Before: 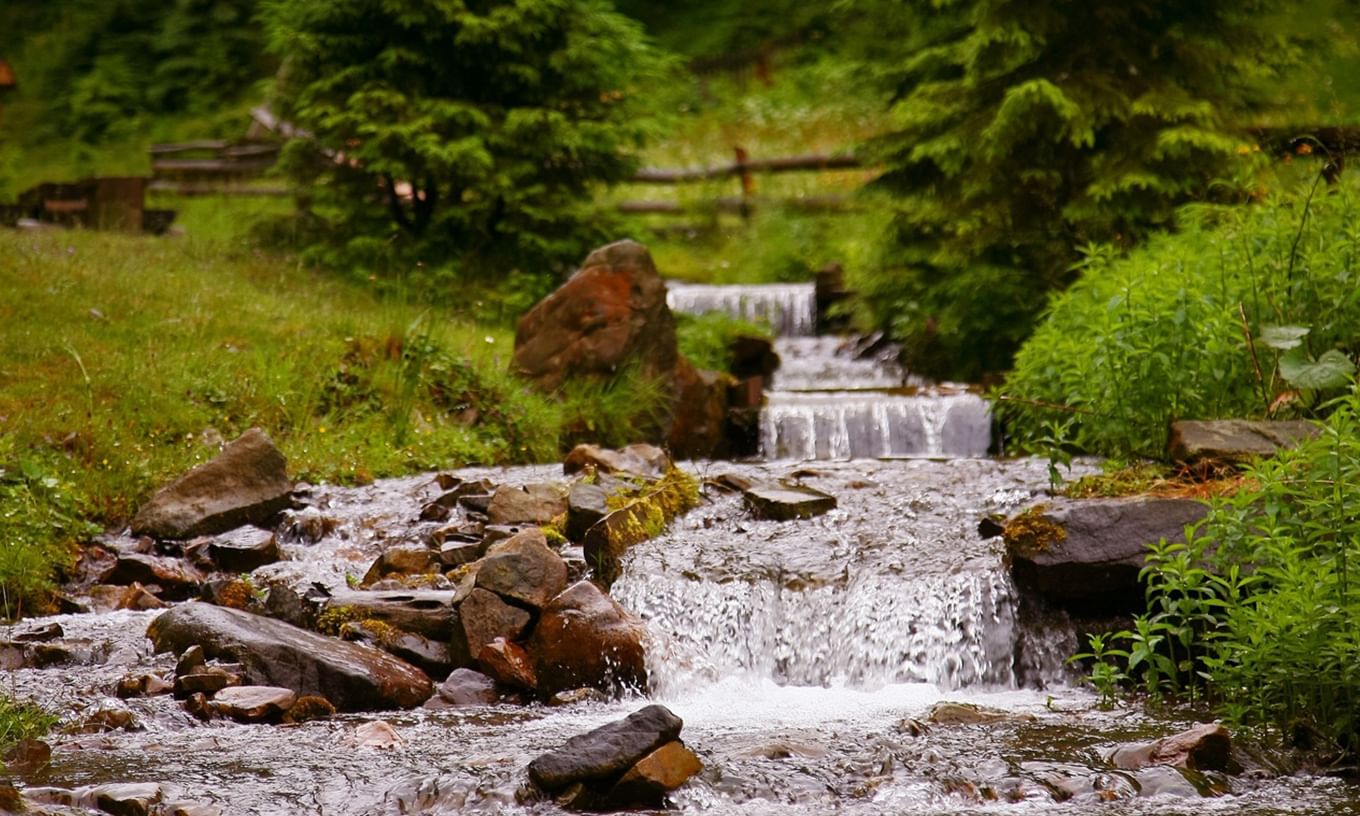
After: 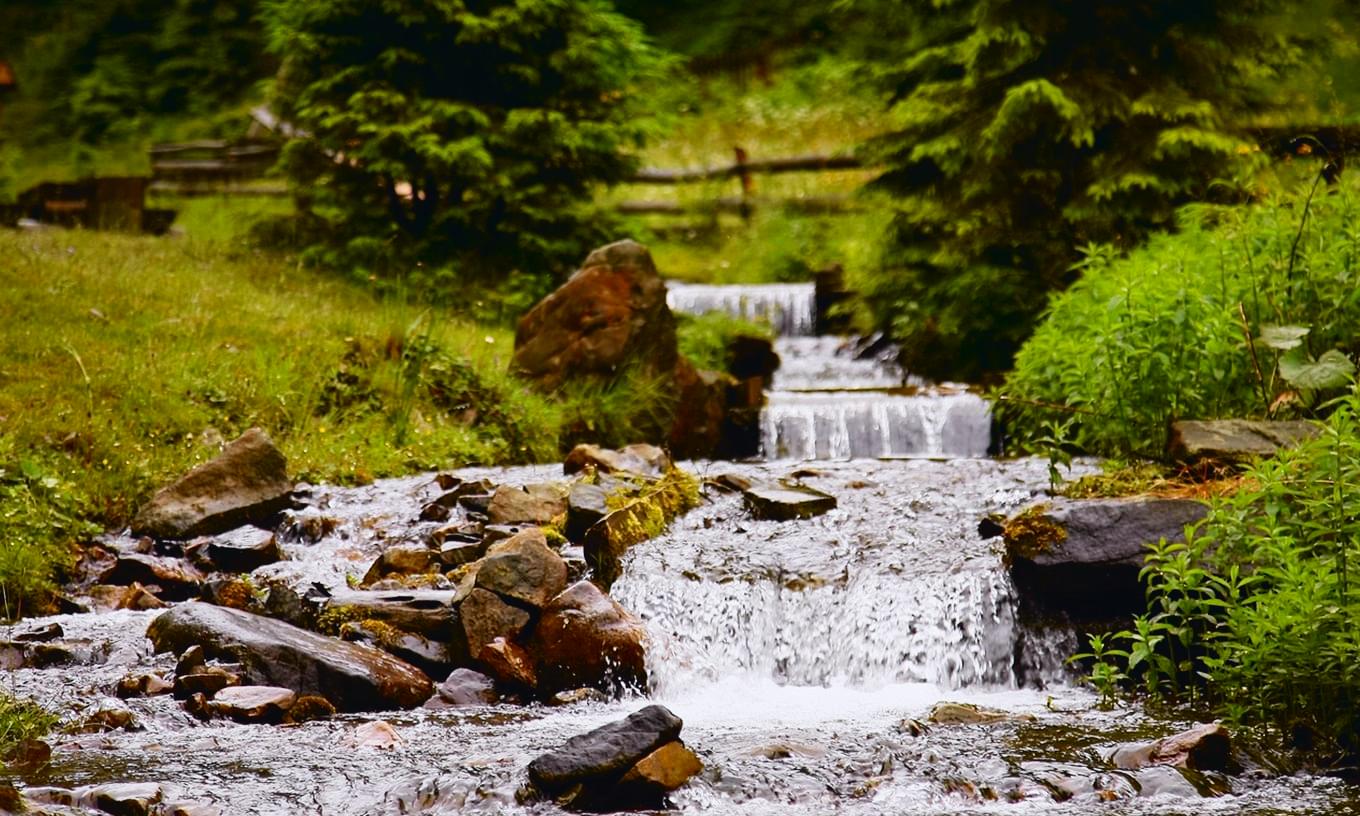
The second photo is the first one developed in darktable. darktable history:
tone curve: curves: ch0 [(0, 0.023) (0.104, 0.058) (0.21, 0.162) (0.469, 0.524) (0.579, 0.65) (0.725, 0.8) (0.858, 0.903) (1, 0.974)]; ch1 [(0, 0) (0.414, 0.395) (0.447, 0.447) (0.502, 0.501) (0.521, 0.512) (0.566, 0.566) (0.618, 0.61) (0.654, 0.642) (1, 1)]; ch2 [(0, 0) (0.369, 0.388) (0.437, 0.453) (0.492, 0.485) (0.524, 0.508) (0.553, 0.566) (0.583, 0.608) (1, 1)], color space Lab, independent channels, preserve colors none
exposure: compensate highlight preservation false
